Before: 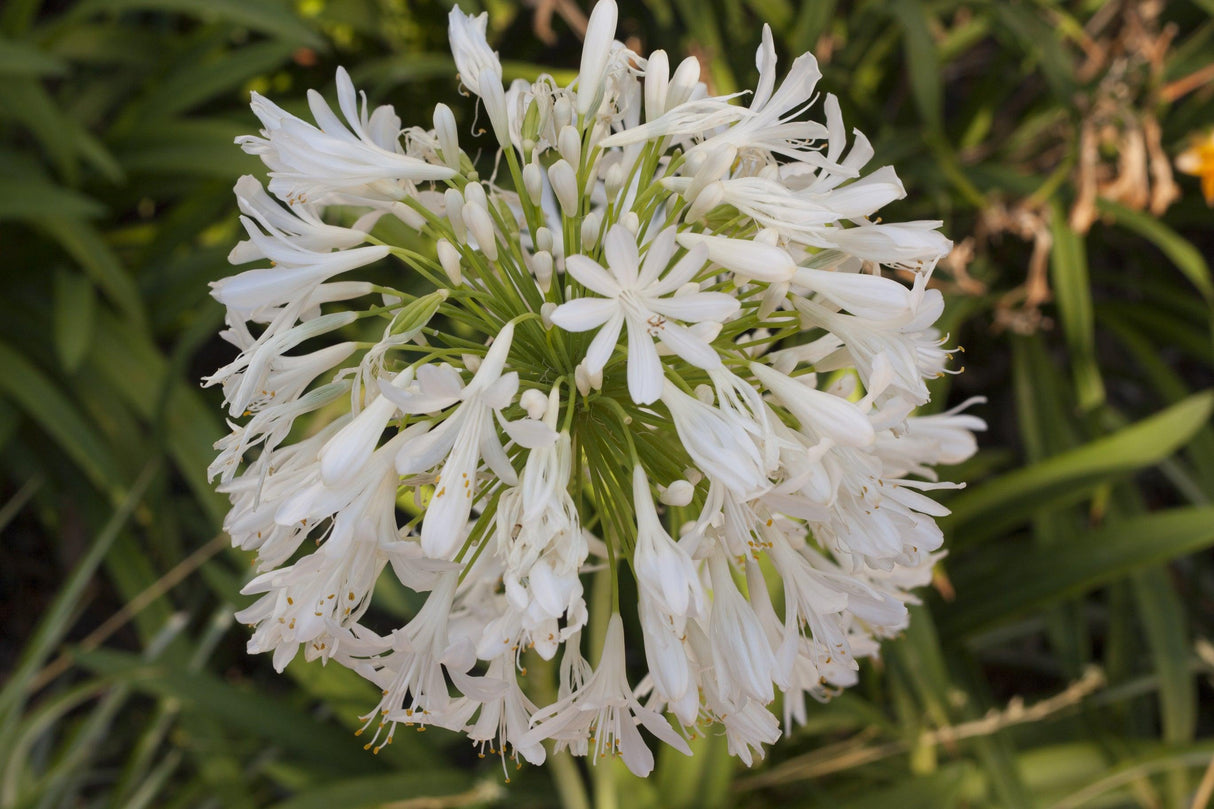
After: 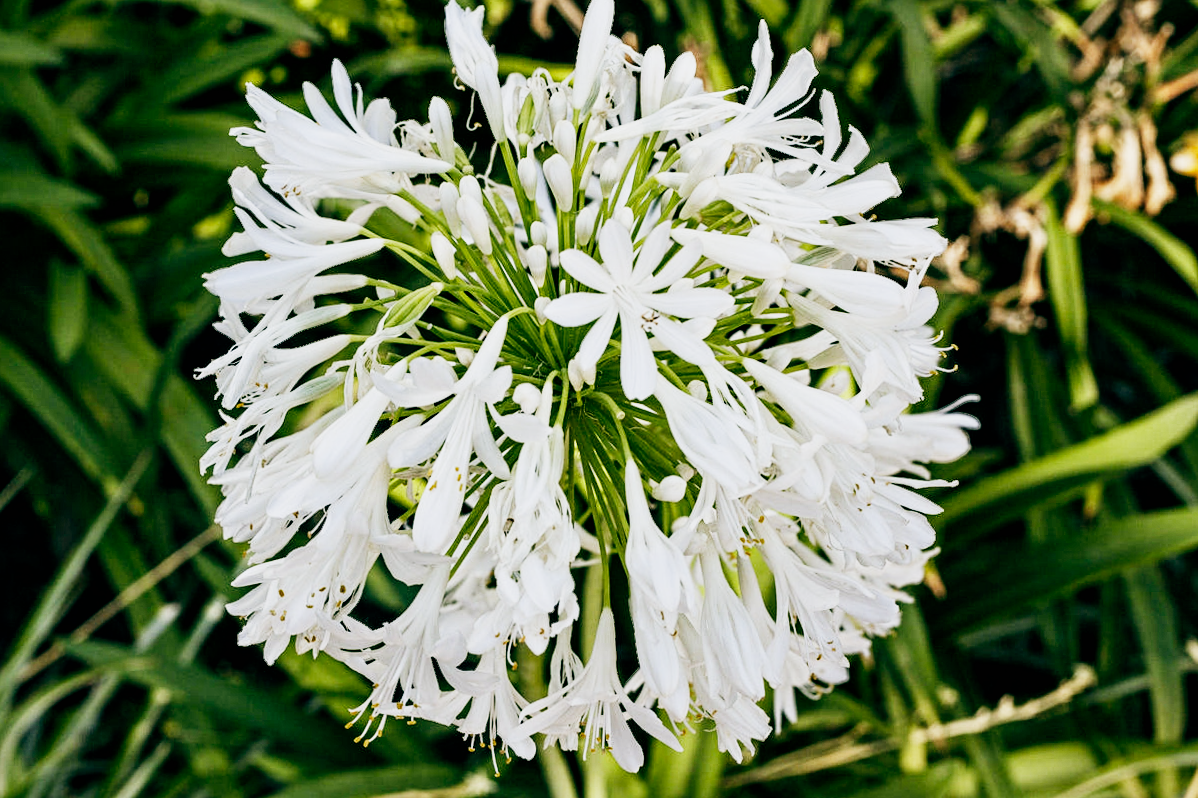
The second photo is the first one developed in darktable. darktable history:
white balance: red 0.967, blue 1.119, emerald 0.756
contrast equalizer: octaves 7, y [[0.5, 0.542, 0.583, 0.625, 0.667, 0.708], [0.5 ×6], [0.5 ×6], [0 ×6], [0 ×6]]
exposure: black level correction 0.008, exposure 0.979 EV, compensate highlight preservation false
sigmoid: contrast 1.7, skew -0.1, preserve hue 0%, red attenuation 0.1, red rotation 0.035, green attenuation 0.1, green rotation -0.017, blue attenuation 0.15, blue rotation -0.052, base primaries Rec2020
crop and rotate: angle -0.5°
color balance: lift [1.005, 0.99, 1.007, 1.01], gamma [1, 1.034, 1.032, 0.966], gain [0.873, 1.055, 1.067, 0.933]
